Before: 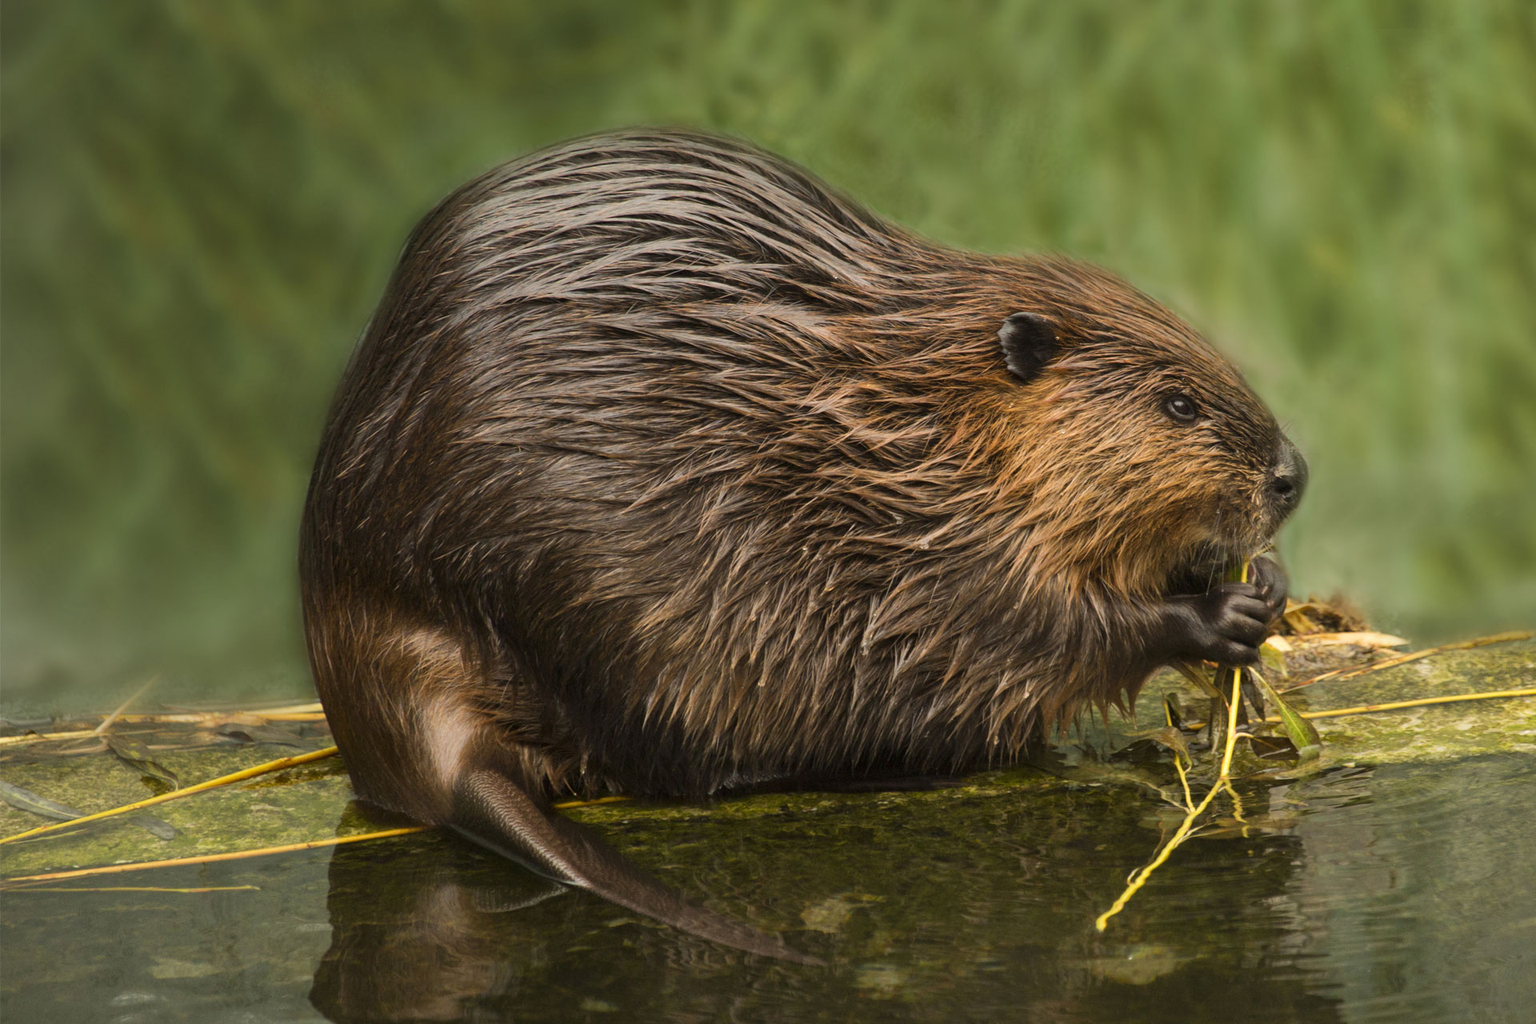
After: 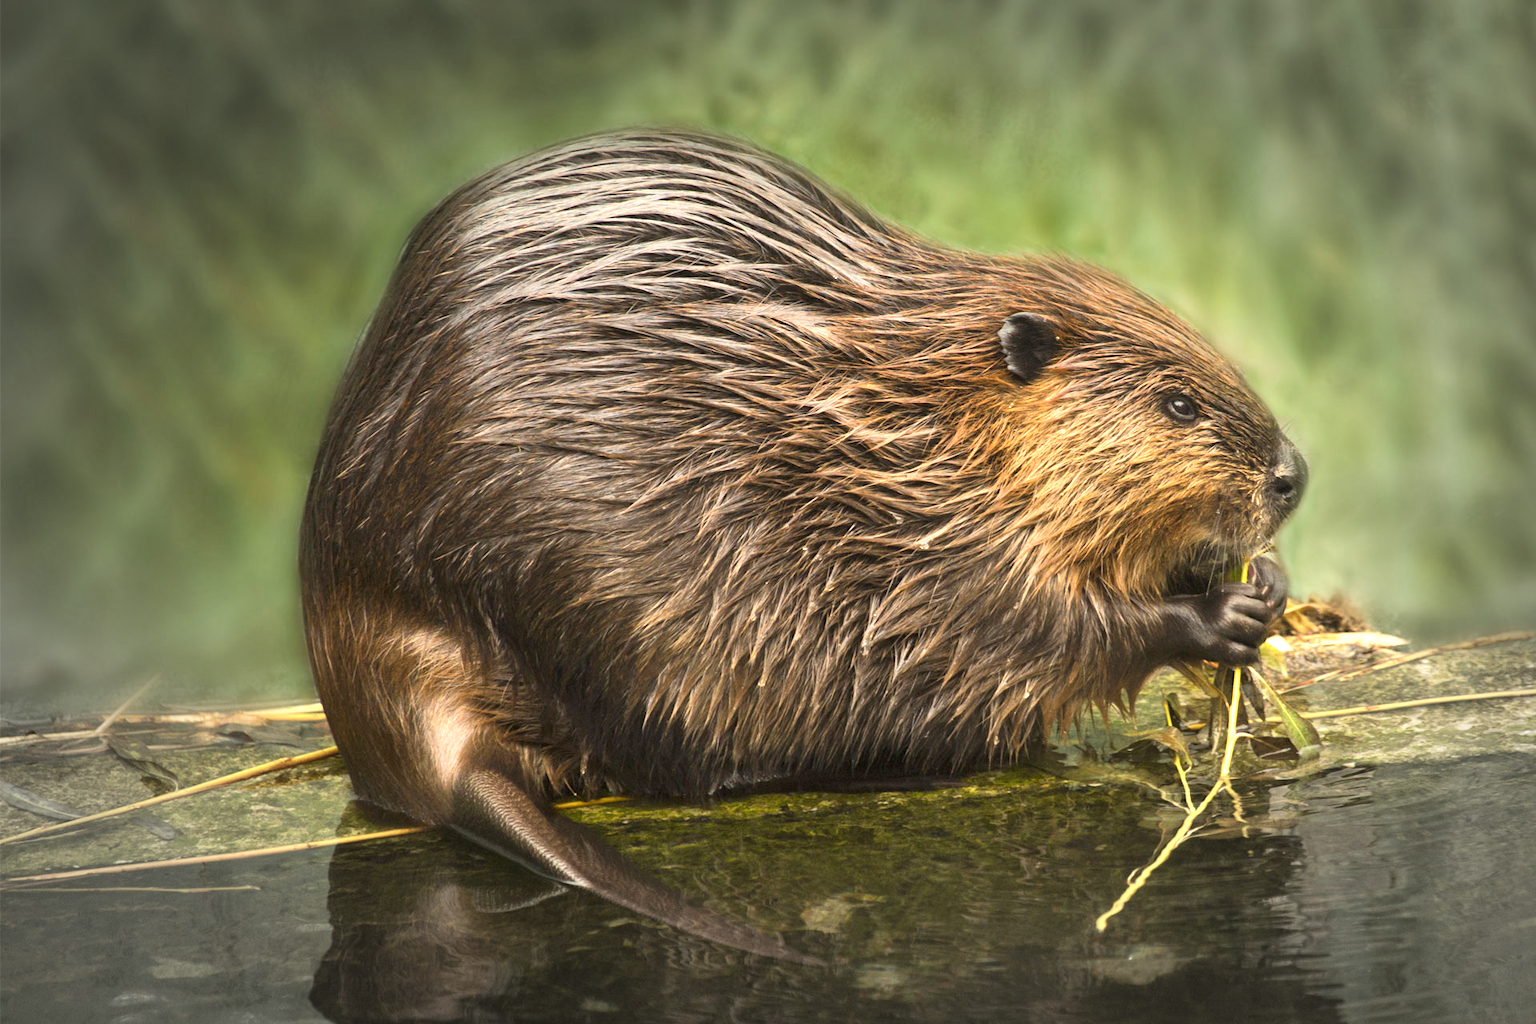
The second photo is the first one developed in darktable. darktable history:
vignetting: fall-off start 65.9%, fall-off radius 39.7%, automatic ratio true, width/height ratio 0.669
exposure: black level correction 0, exposure 1.103 EV, compensate highlight preservation false
